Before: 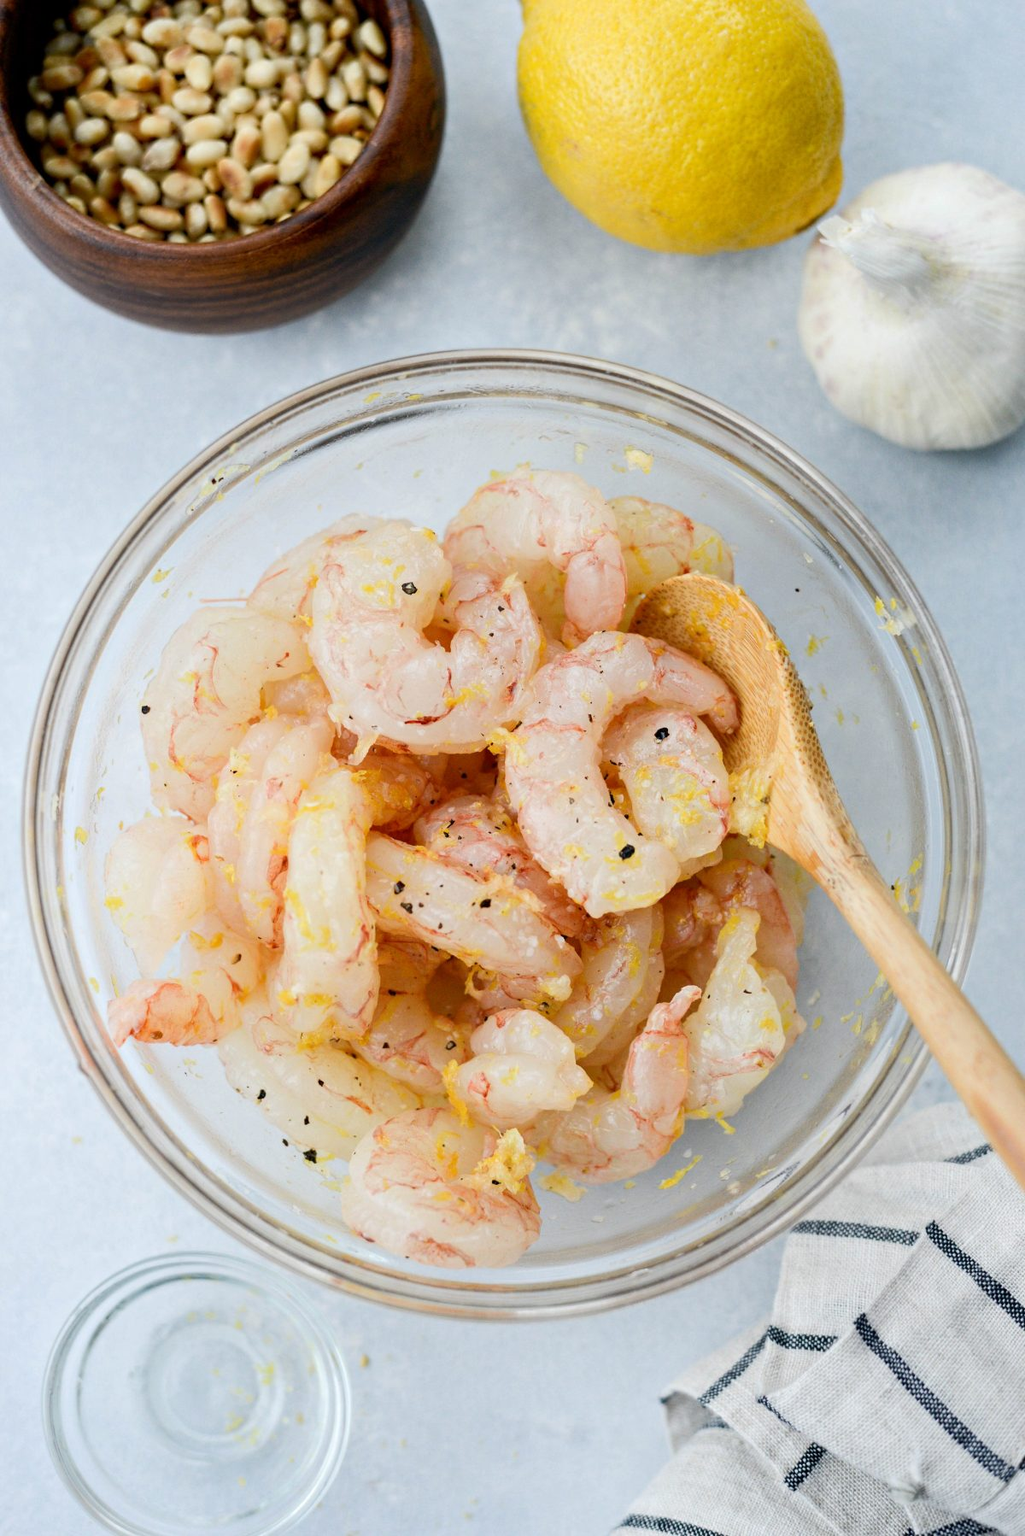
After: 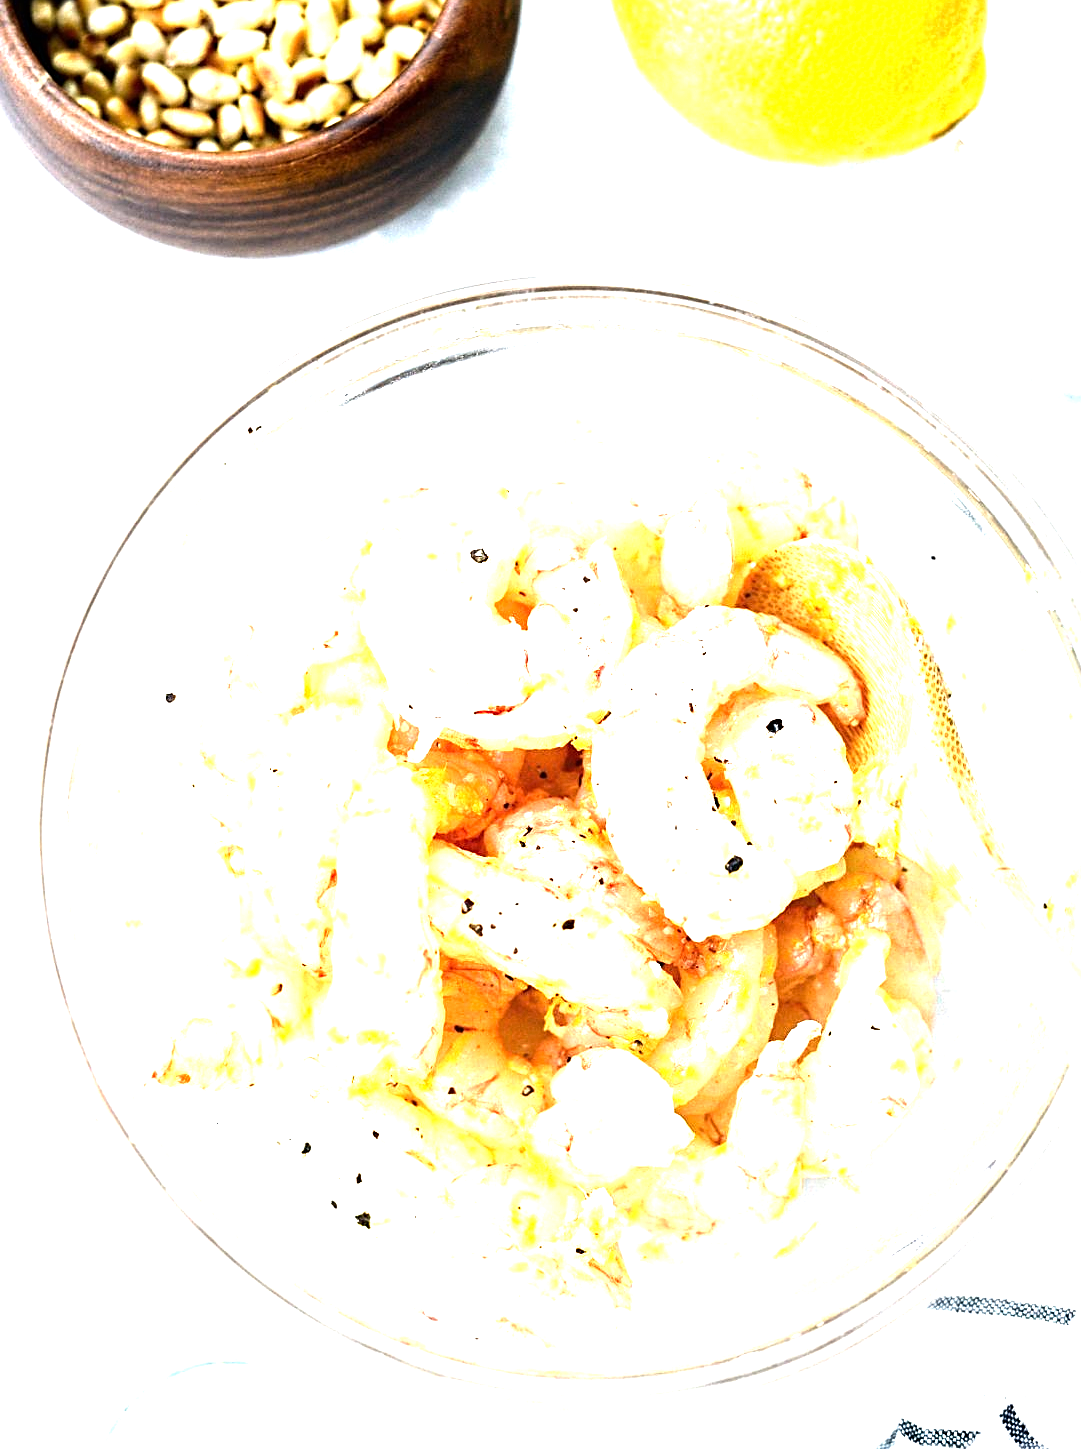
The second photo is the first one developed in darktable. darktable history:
crop: top 7.449%, right 9.893%, bottom 11.918%
sharpen: amount 0.5
tone equalizer: -8 EV -1.07 EV, -7 EV -0.997 EV, -6 EV -0.885 EV, -5 EV -0.545 EV, -3 EV 0.57 EV, -2 EV 0.856 EV, -1 EV 0.991 EV, +0 EV 1.07 EV, edges refinement/feathering 500, mask exposure compensation -1.57 EV, preserve details guided filter
exposure: black level correction 0, exposure 1.2 EV, compensate exposure bias true, compensate highlight preservation false
